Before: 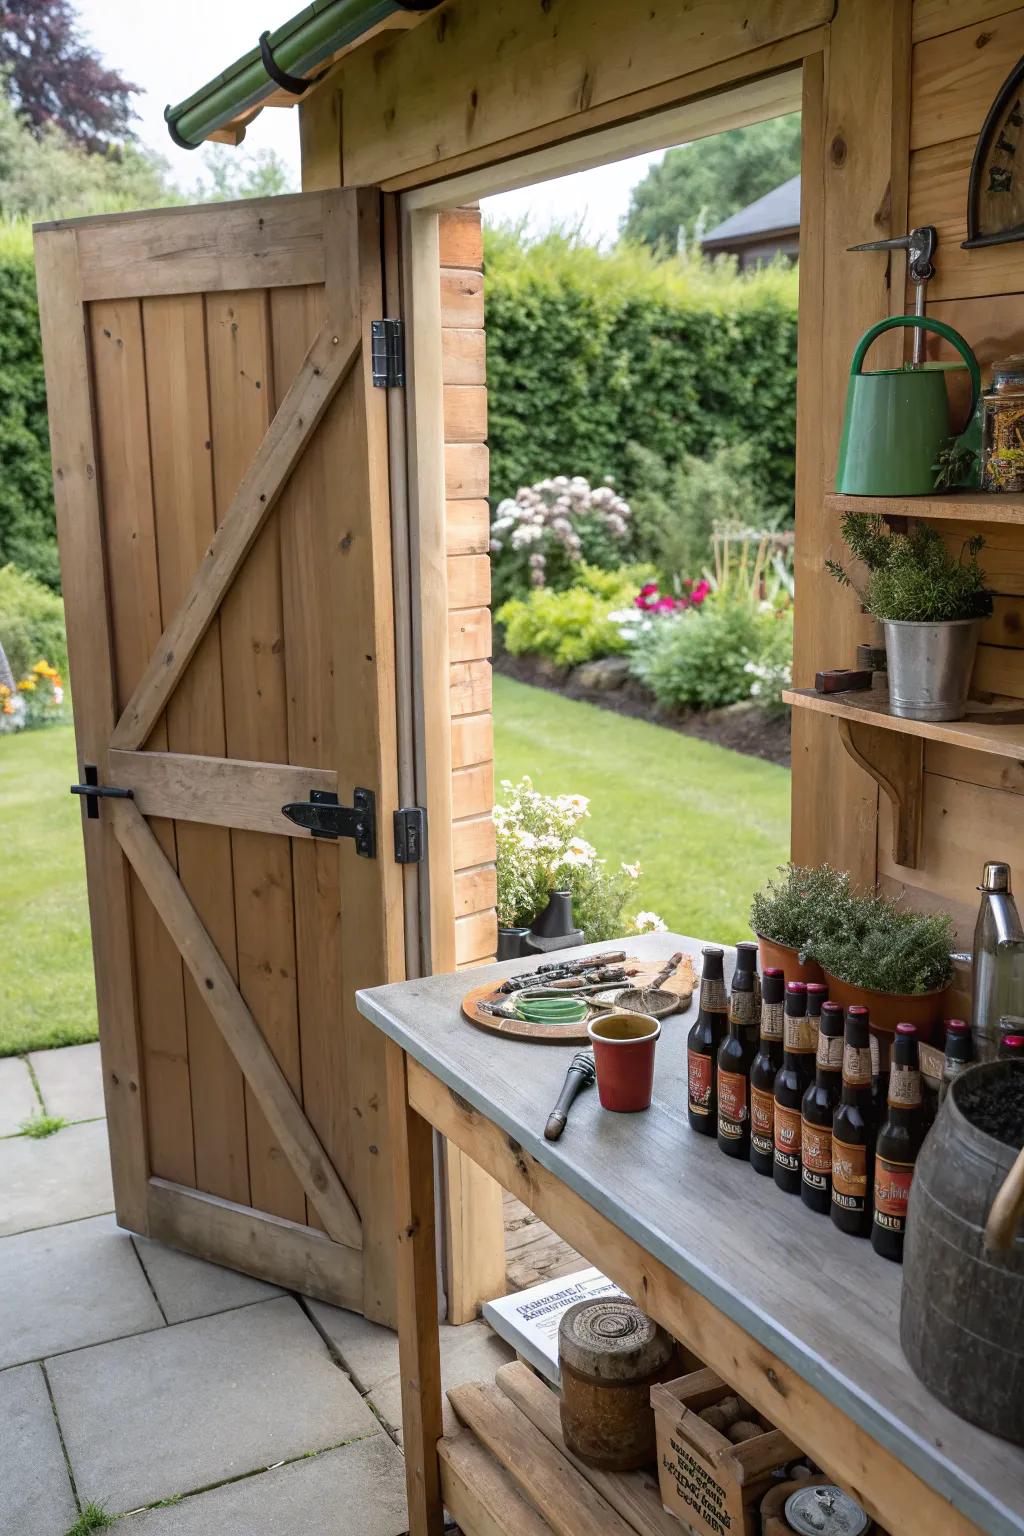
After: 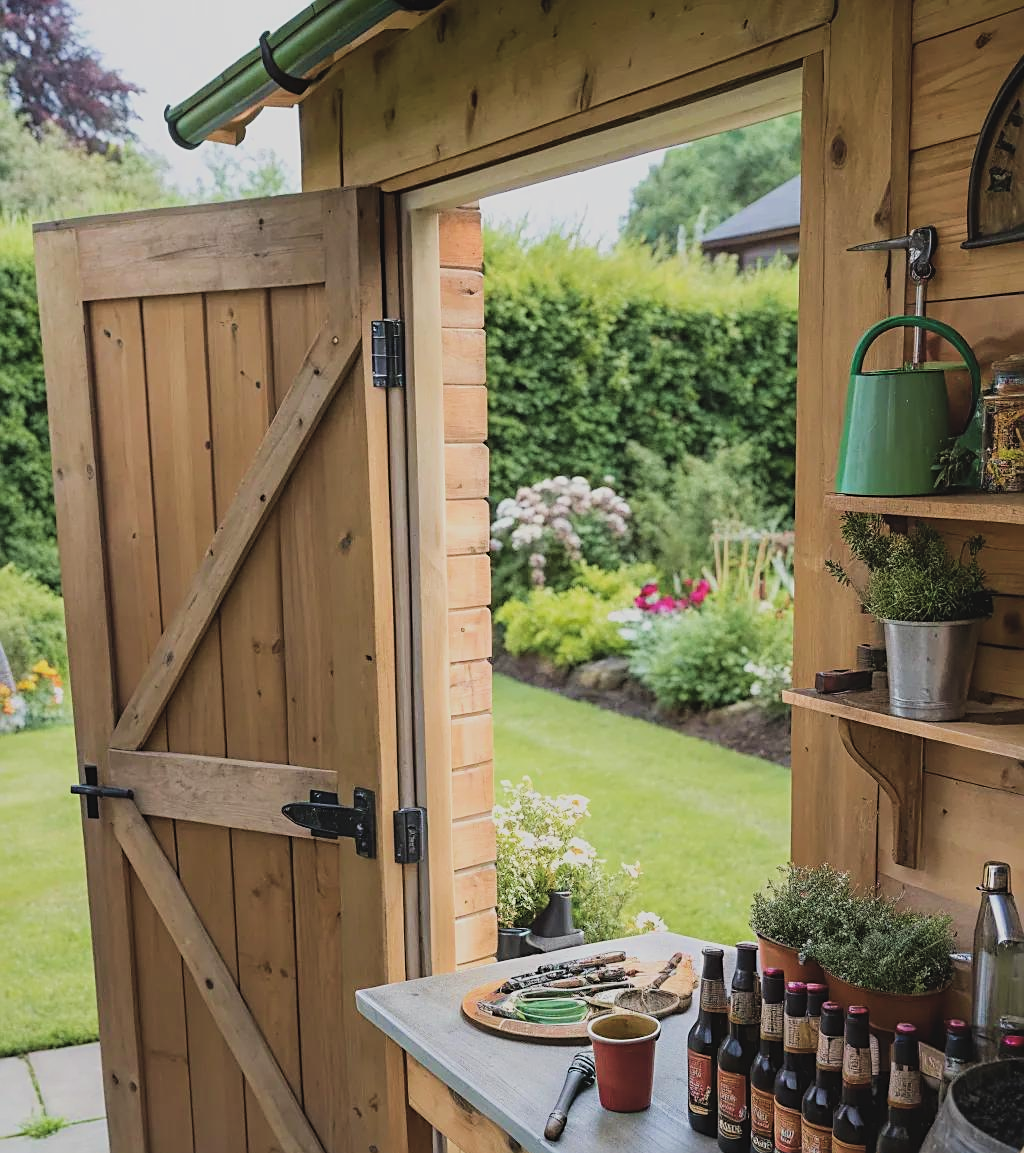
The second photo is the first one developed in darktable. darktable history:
crop: bottom 24.883%
sharpen: on, module defaults
velvia: on, module defaults
filmic rgb: black relative exposure -7.65 EV, white relative exposure 4.56 EV, hardness 3.61, contrast 1.052
exposure: black level correction -0.015, compensate highlight preservation false
